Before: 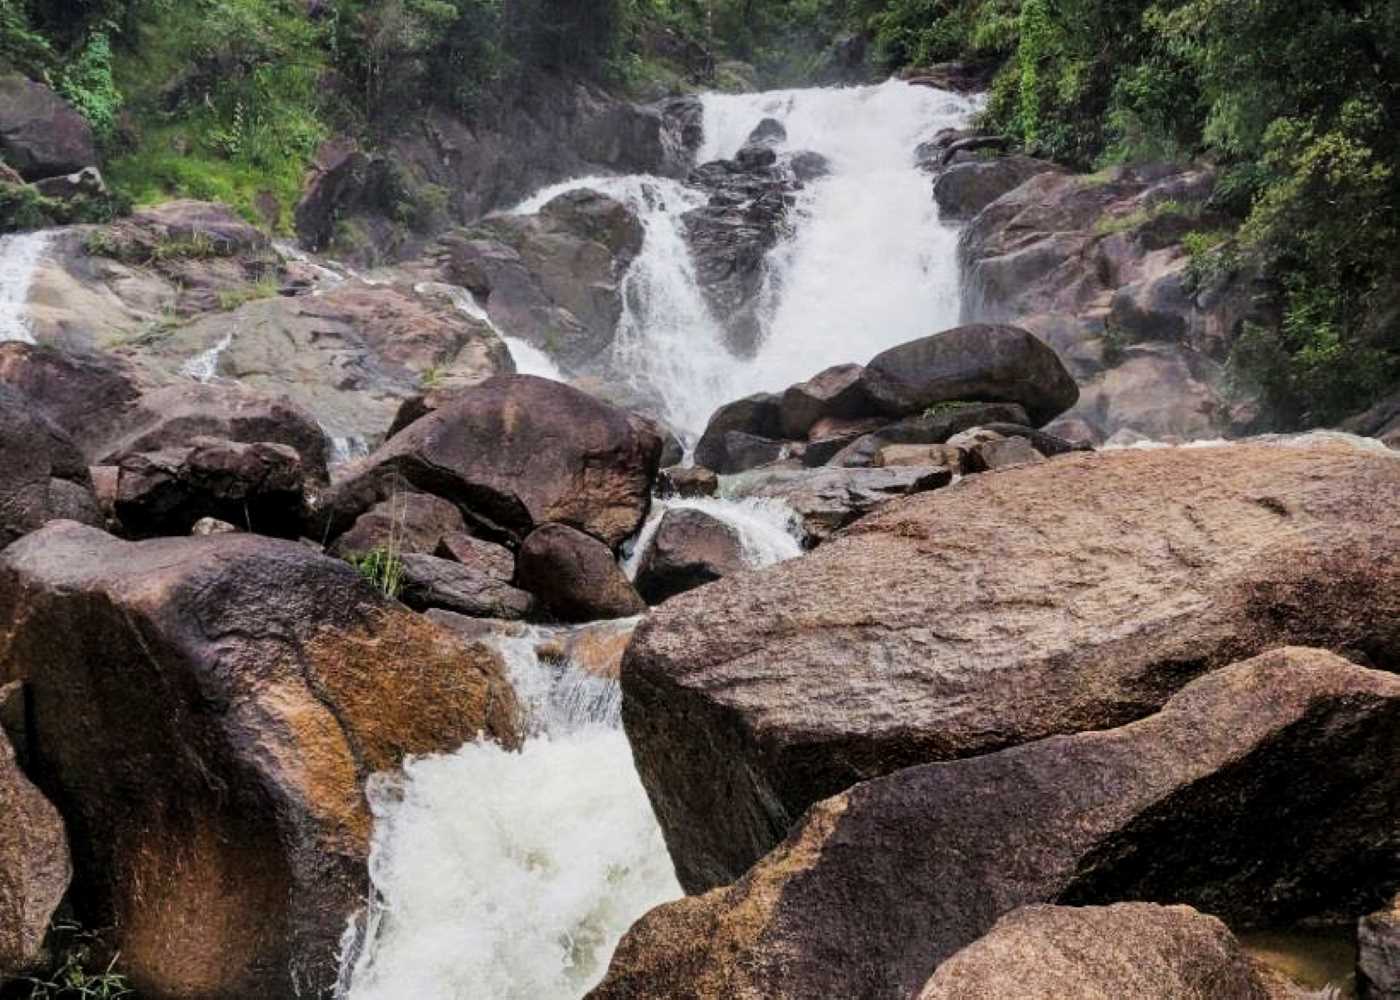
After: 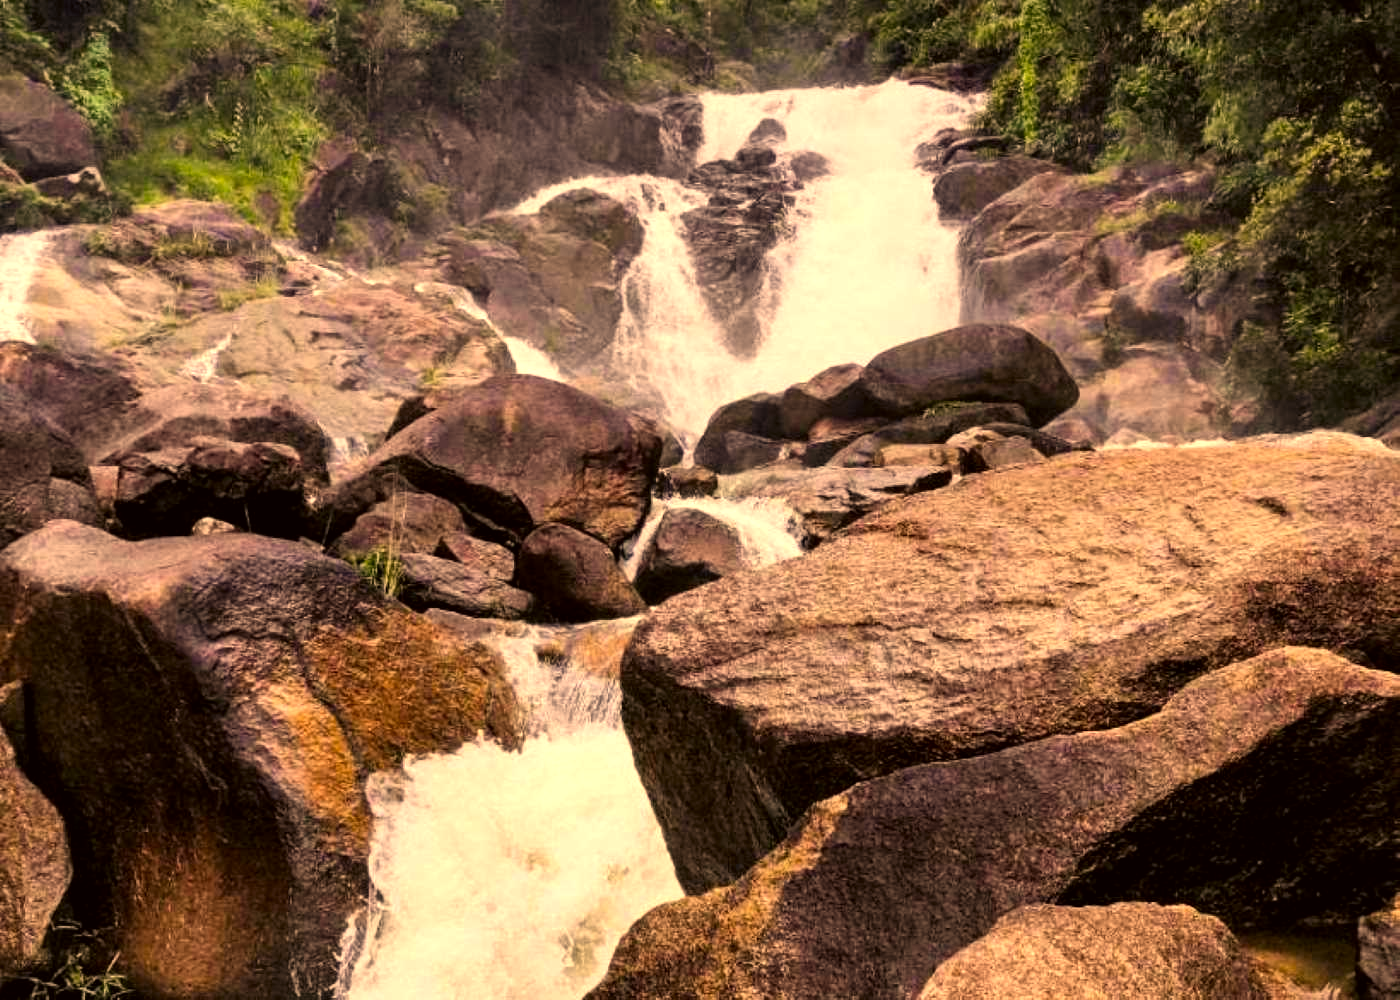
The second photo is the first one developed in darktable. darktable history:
exposure: black level correction 0.001, exposure 0.5 EV, compensate exposure bias true, compensate highlight preservation false
contrast brightness saturation: saturation -0.1
color balance: gamma [0.9, 0.988, 0.975, 1.025], gain [1.05, 1, 1, 1]
color correction: highlights a* 17.94, highlights b* 35.39, shadows a* 1.48, shadows b* 6.42, saturation 1.01
